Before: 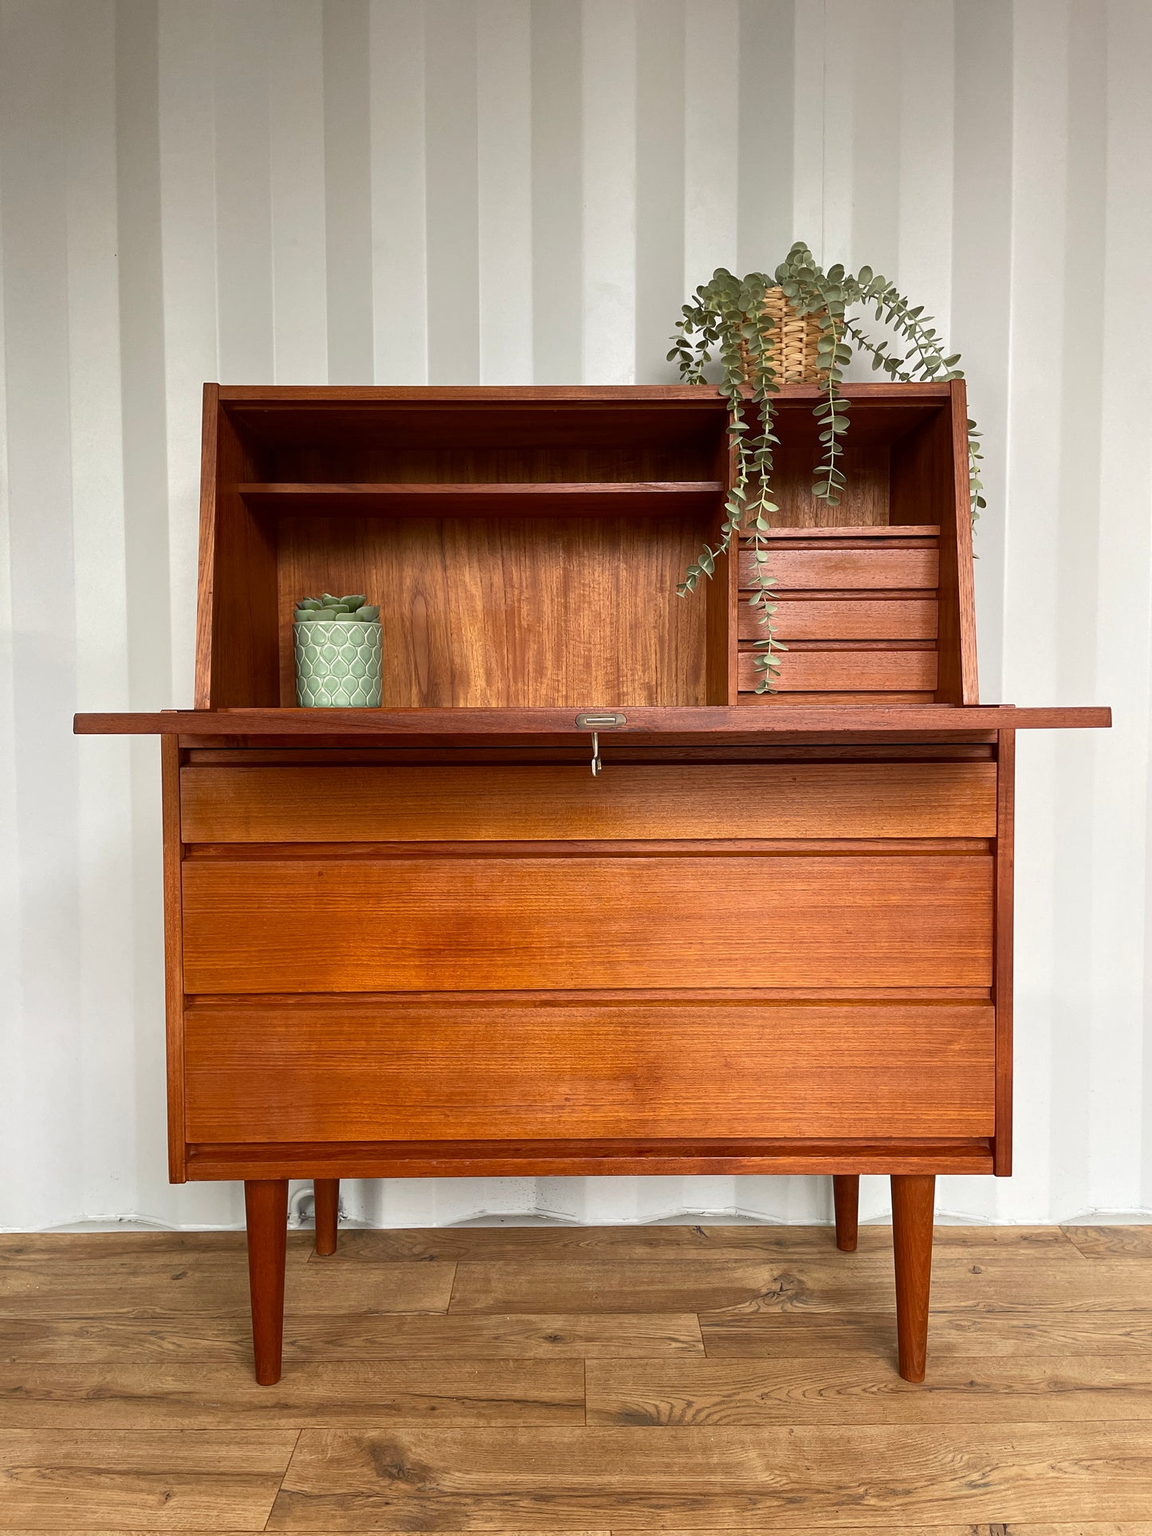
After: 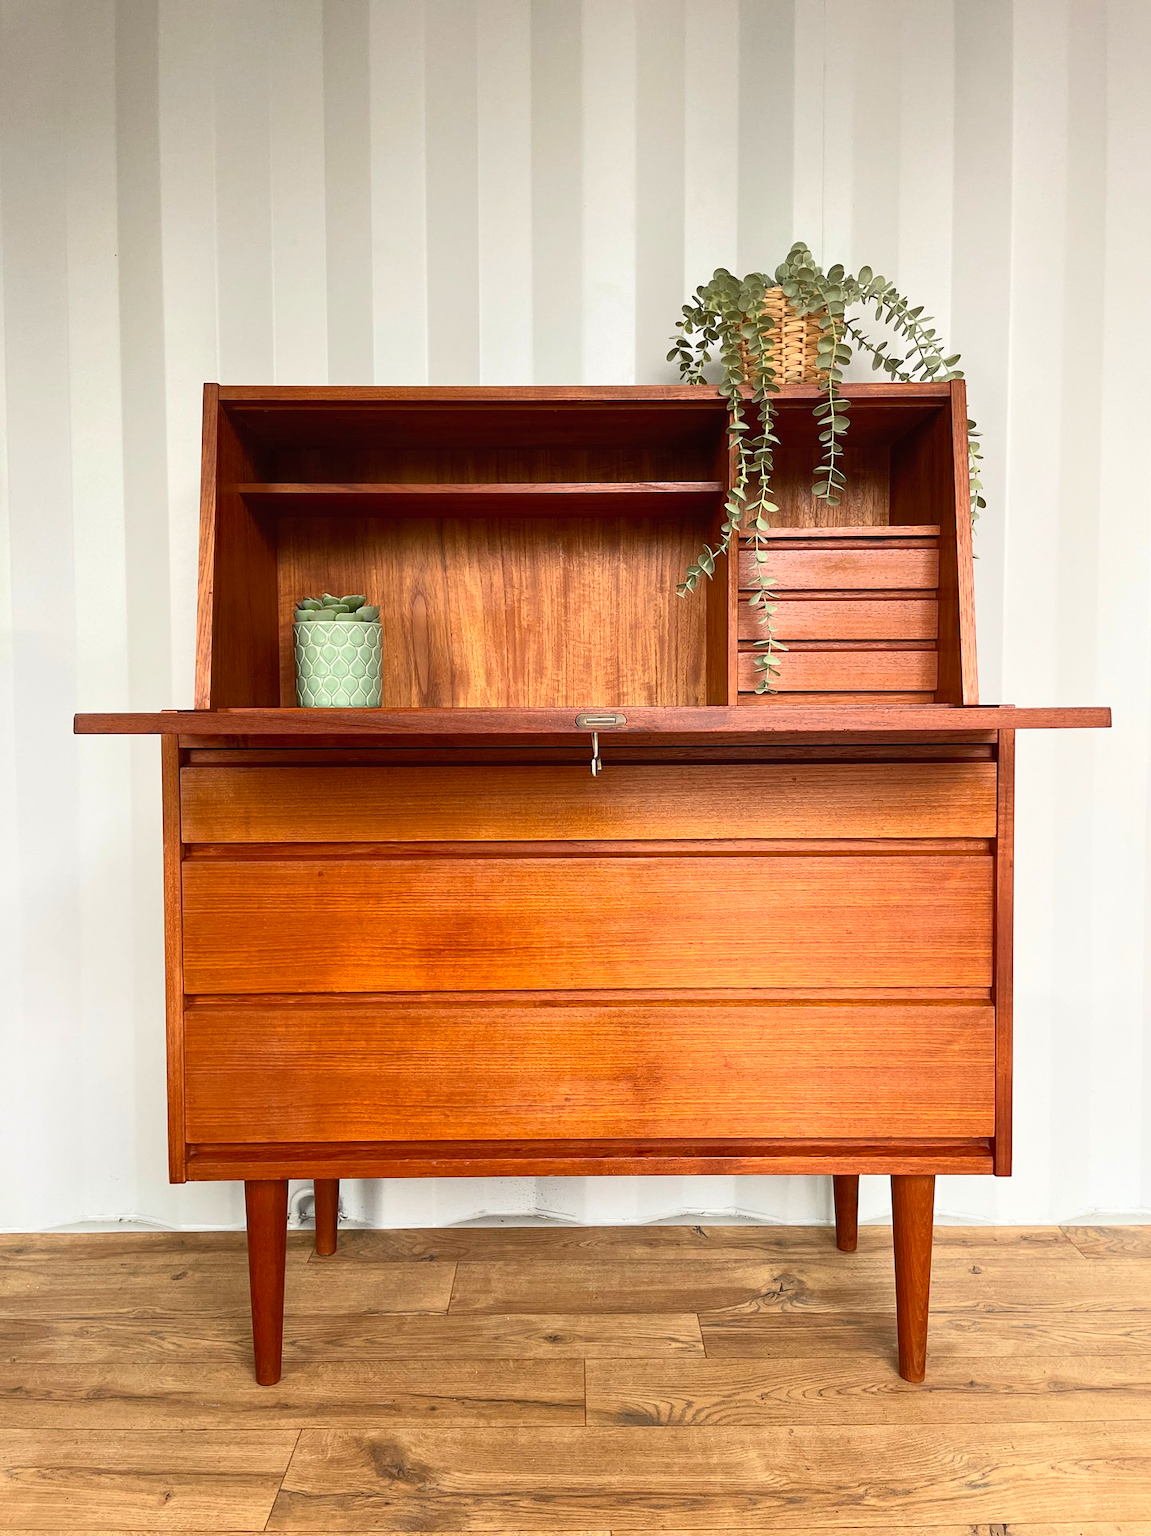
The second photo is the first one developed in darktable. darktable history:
contrast brightness saturation: contrast 0.204, brightness 0.165, saturation 0.218
